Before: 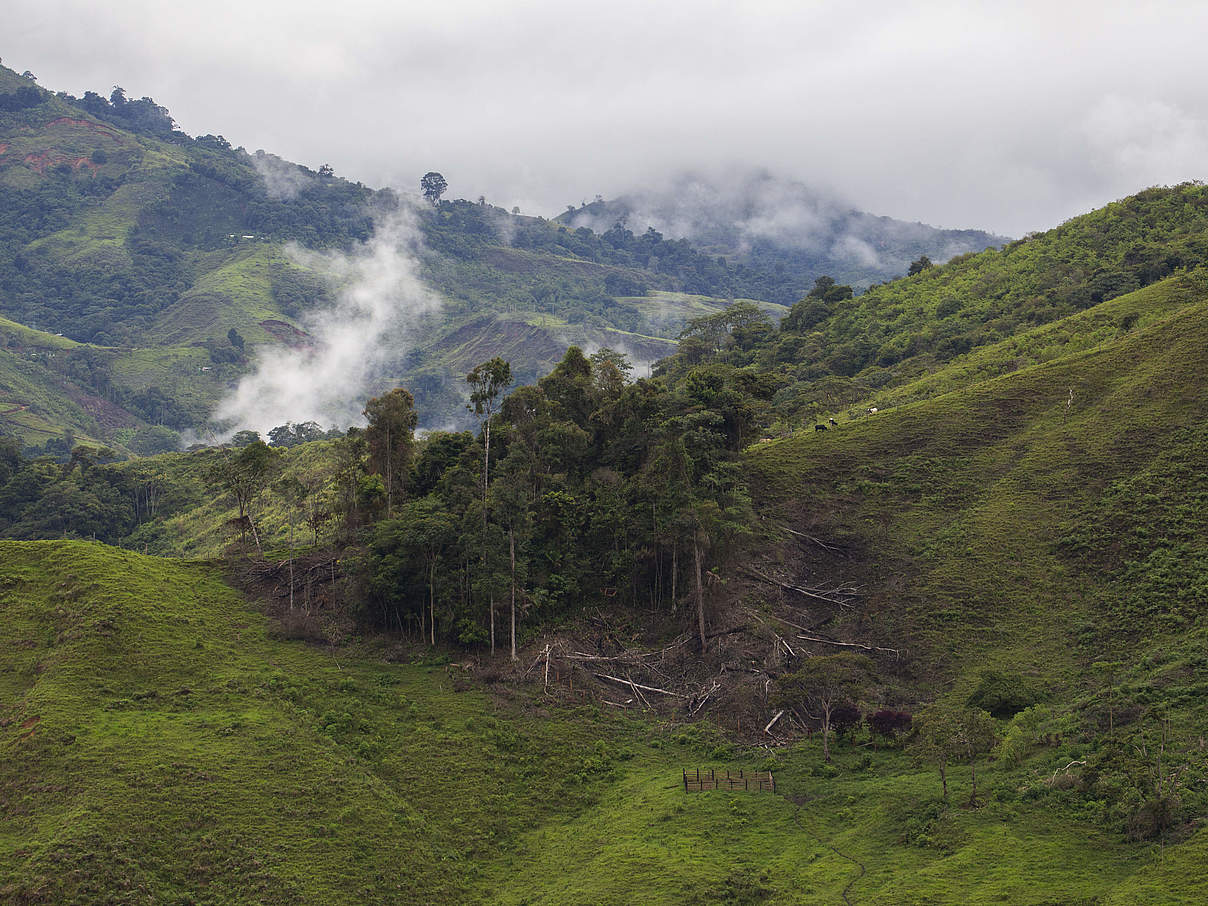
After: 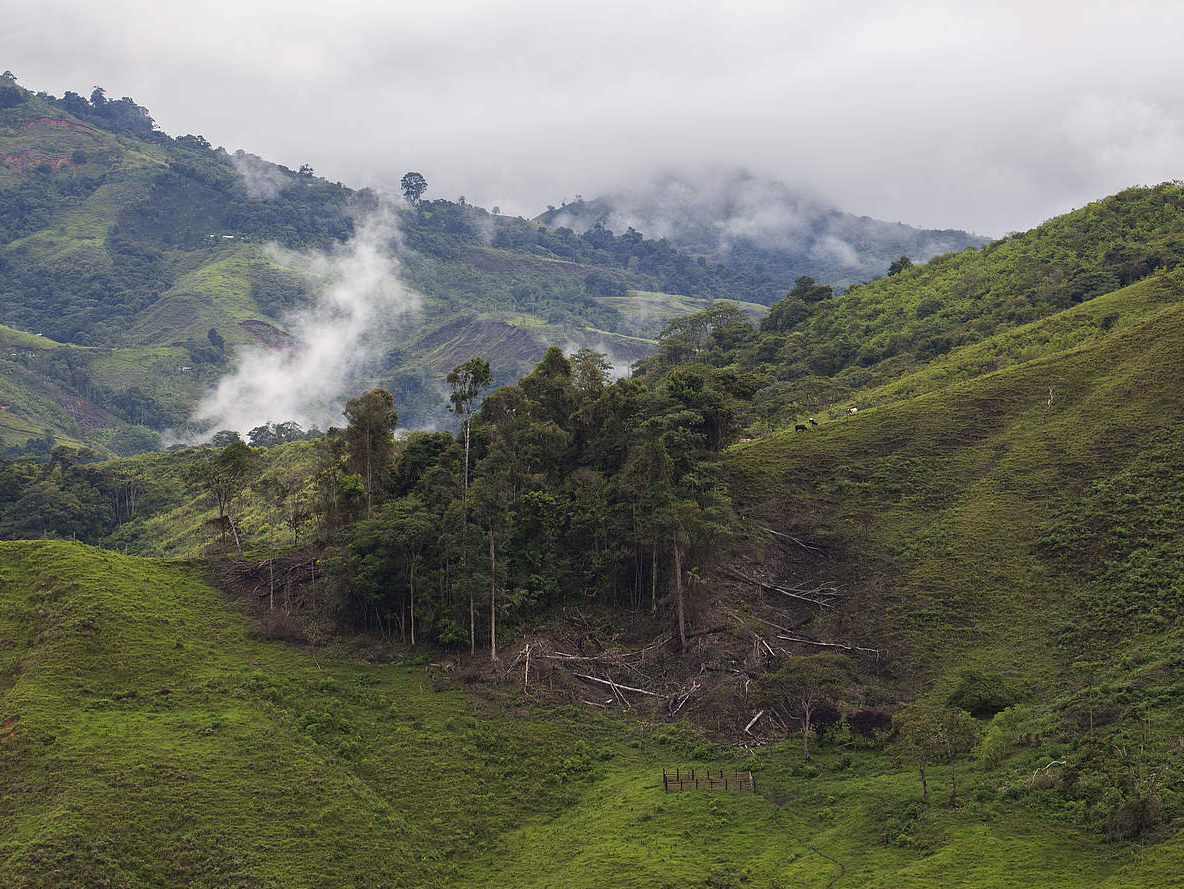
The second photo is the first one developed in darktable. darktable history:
crop: left 1.69%, right 0.268%, bottom 1.868%
